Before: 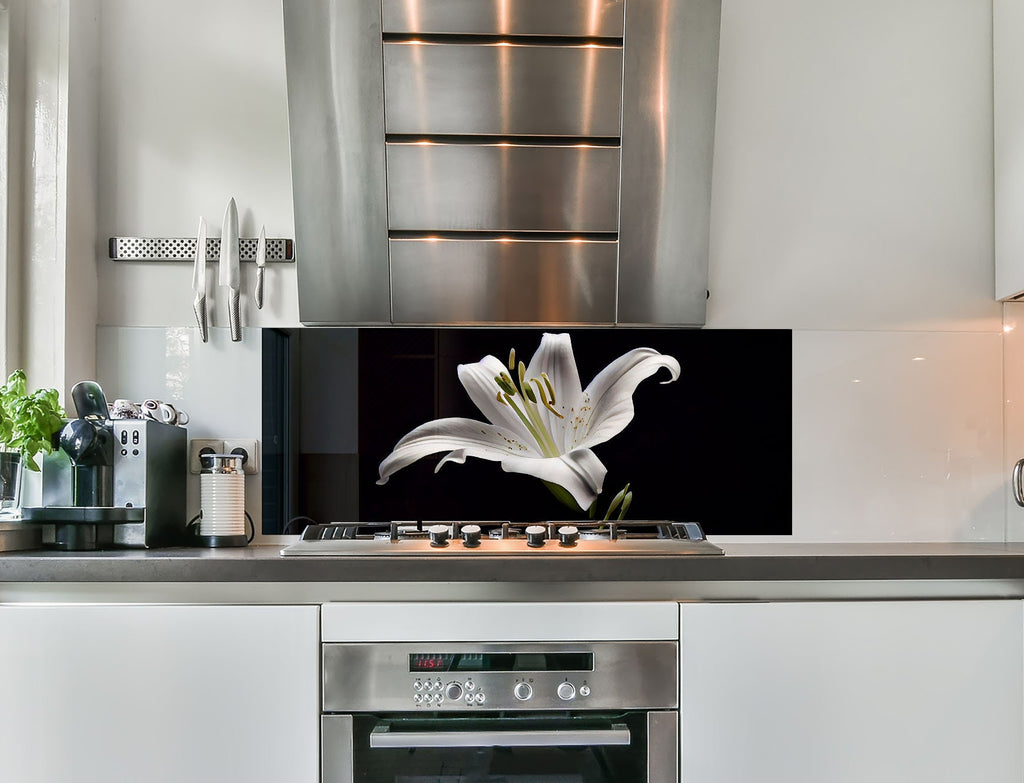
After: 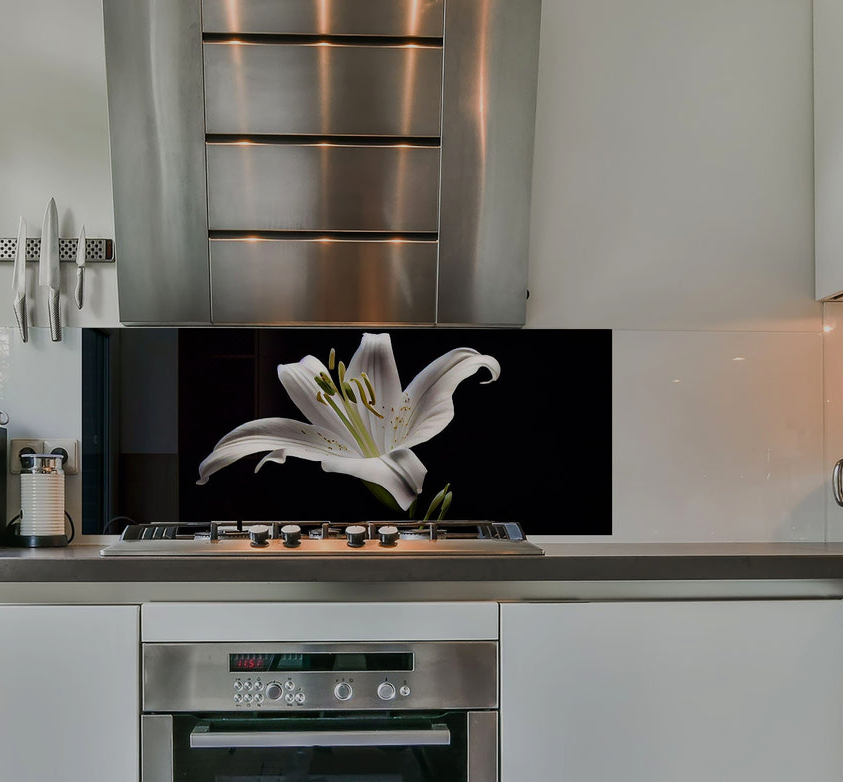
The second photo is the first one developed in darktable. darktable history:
velvia: on, module defaults
crop: left 17.582%, bottom 0.031%
exposure: black level correction 0, exposure -0.721 EV, compensate highlight preservation false
